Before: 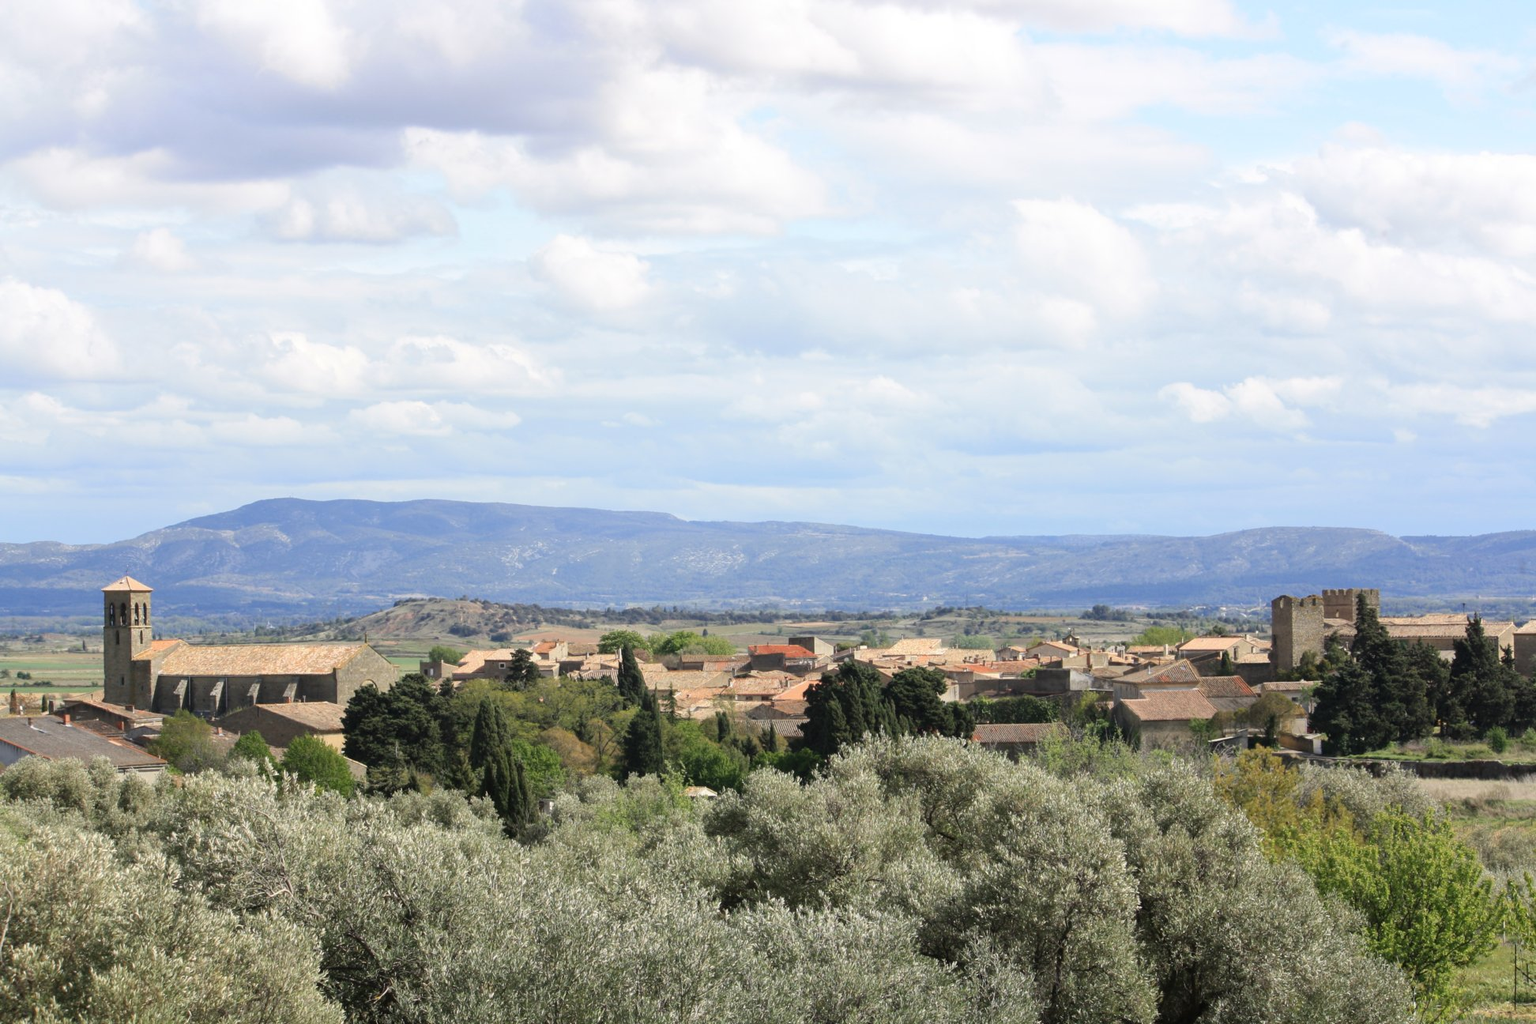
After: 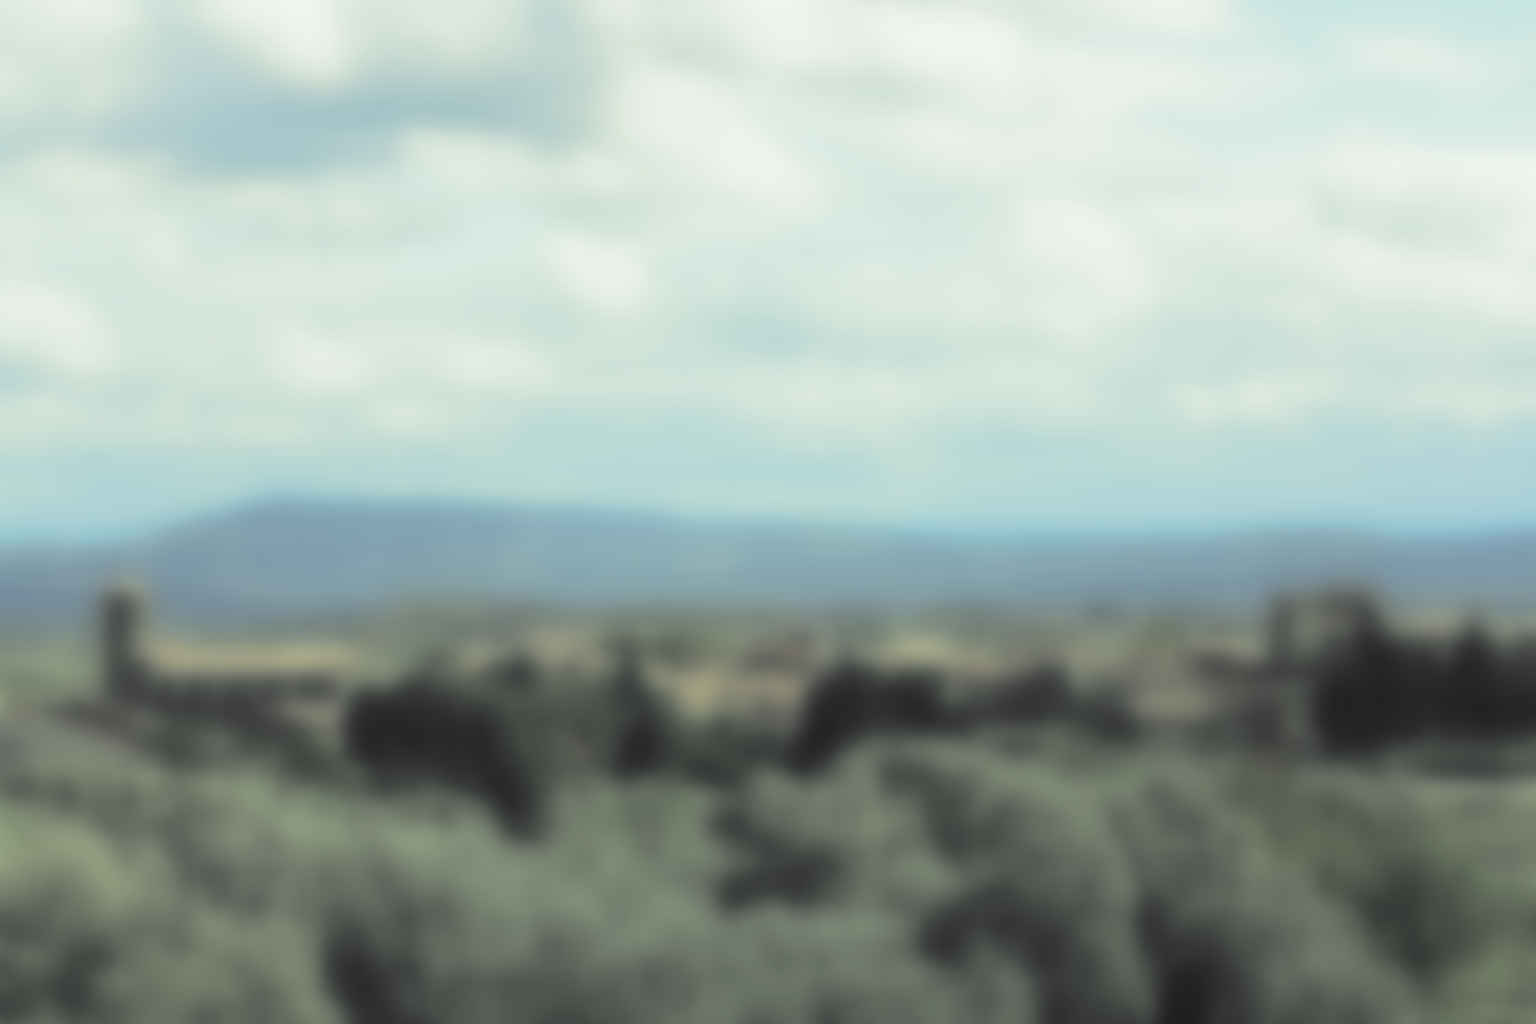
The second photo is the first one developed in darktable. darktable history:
lowpass: radius 16, unbound 0
color balance: lift [1, 1.015, 0.987, 0.985], gamma [1, 0.959, 1.042, 0.958], gain [0.927, 0.938, 1.072, 0.928], contrast 1.5%
split-toning: shadows › hue 190.8°, shadows › saturation 0.05, highlights › hue 54°, highlights › saturation 0.05, compress 0%
